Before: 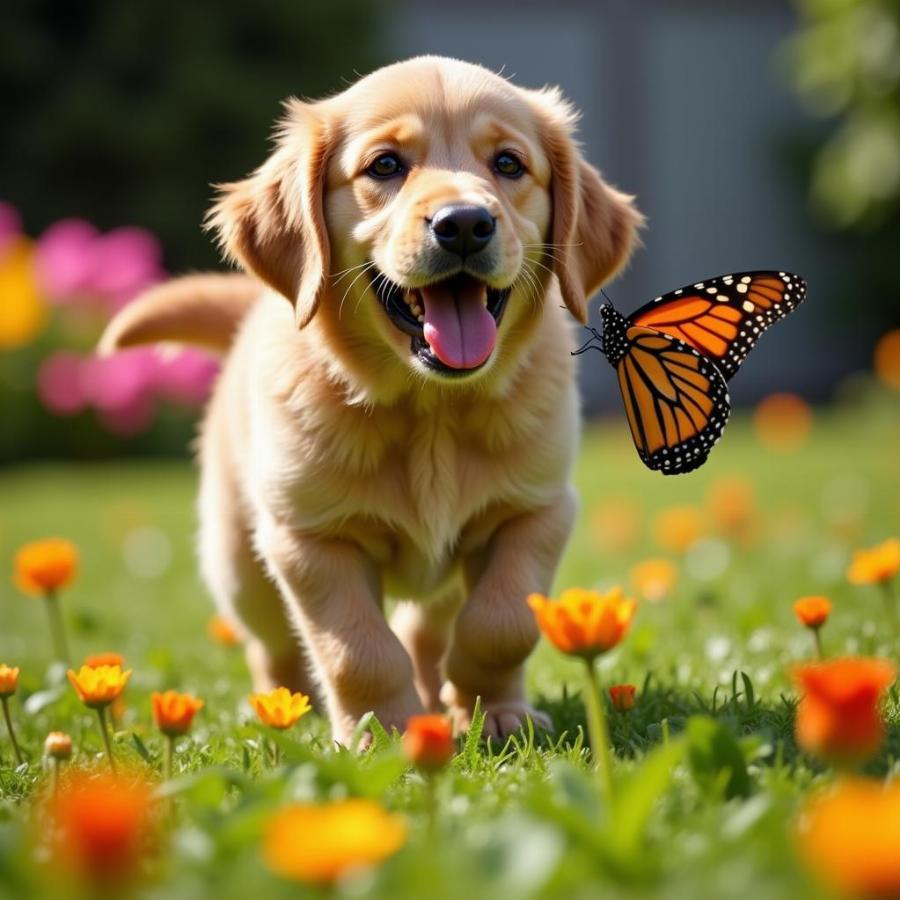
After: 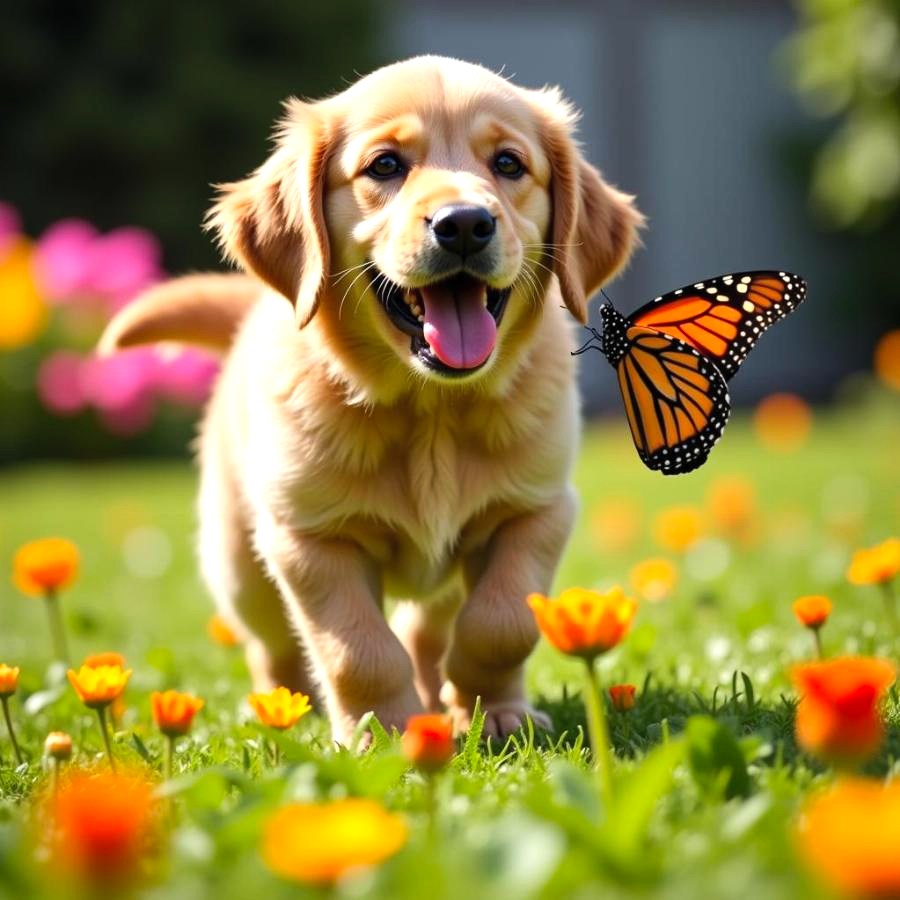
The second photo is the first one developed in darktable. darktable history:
tone equalizer: -8 EV -0.427 EV, -7 EV -0.4 EV, -6 EV -0.368 EV, -5 EV -0.258 EV, -3 EV 0.195 EV, -2 EV 0.306 EV, -1 EV 0.404 EV, +0 EV 0.416 EV, edges refinement/feathering 500, mask exposure compensation -1.57 EV, preserve details no
contrast brightness saturation: contrast 0.071, brightness 0.083, saturation 0.18
